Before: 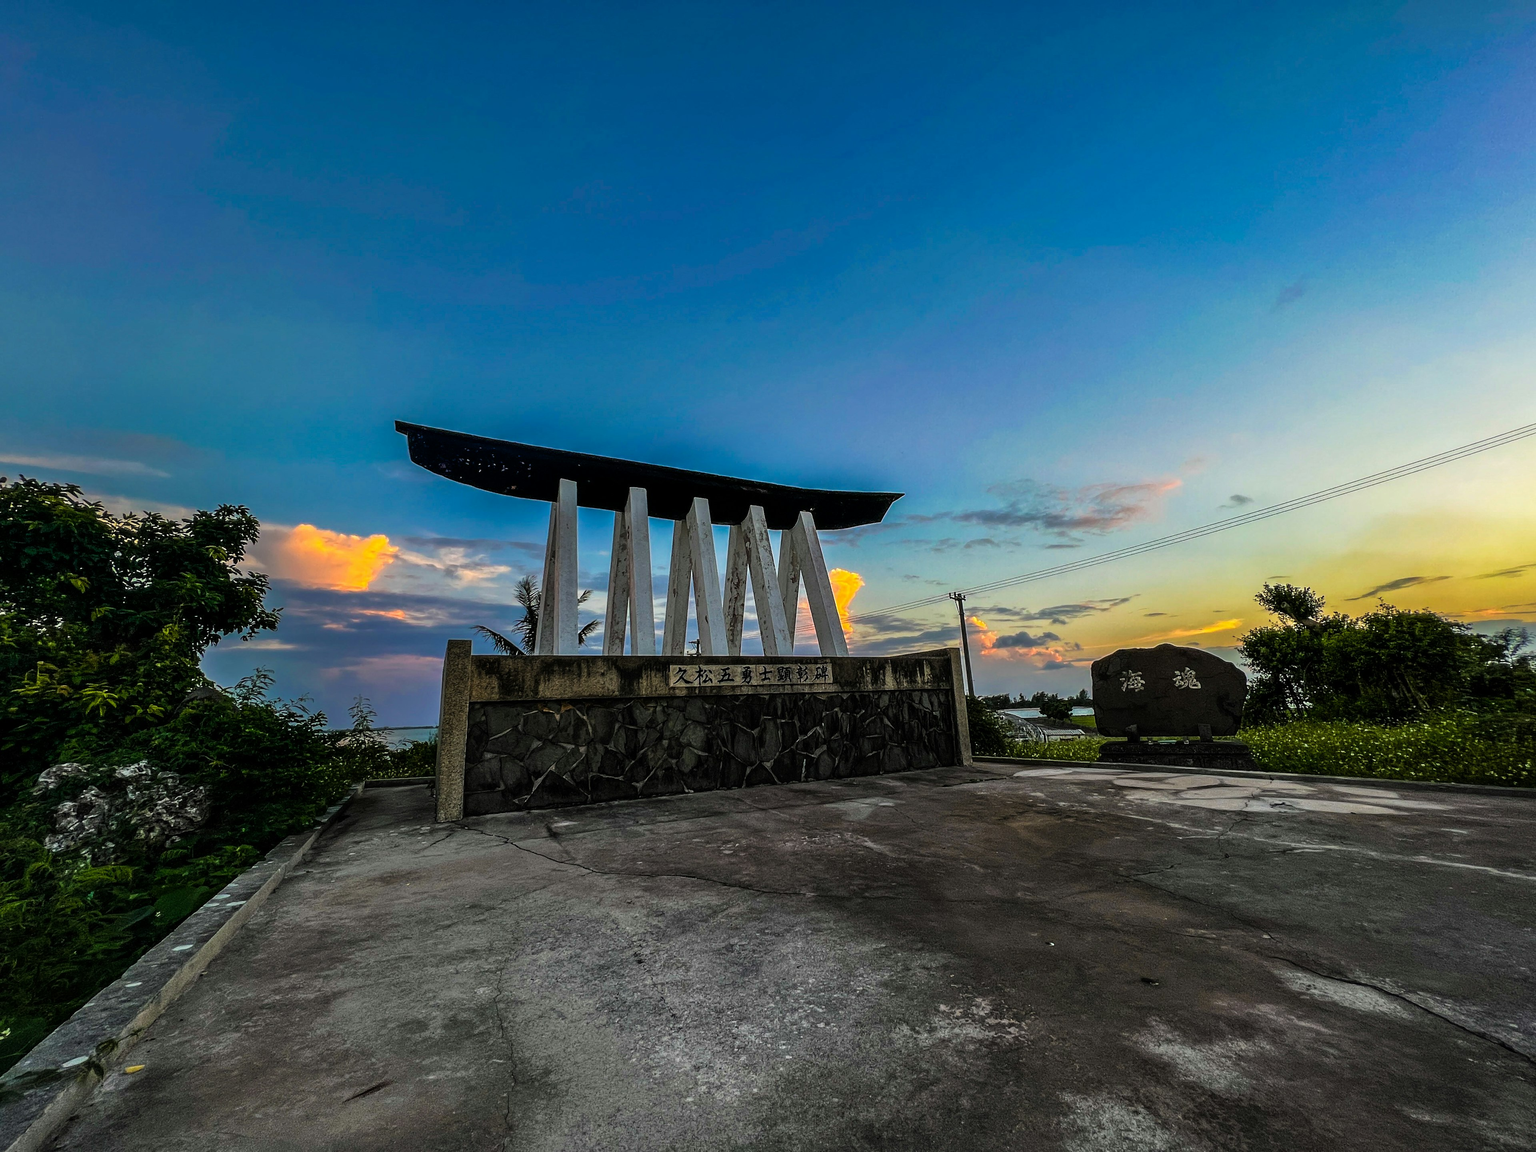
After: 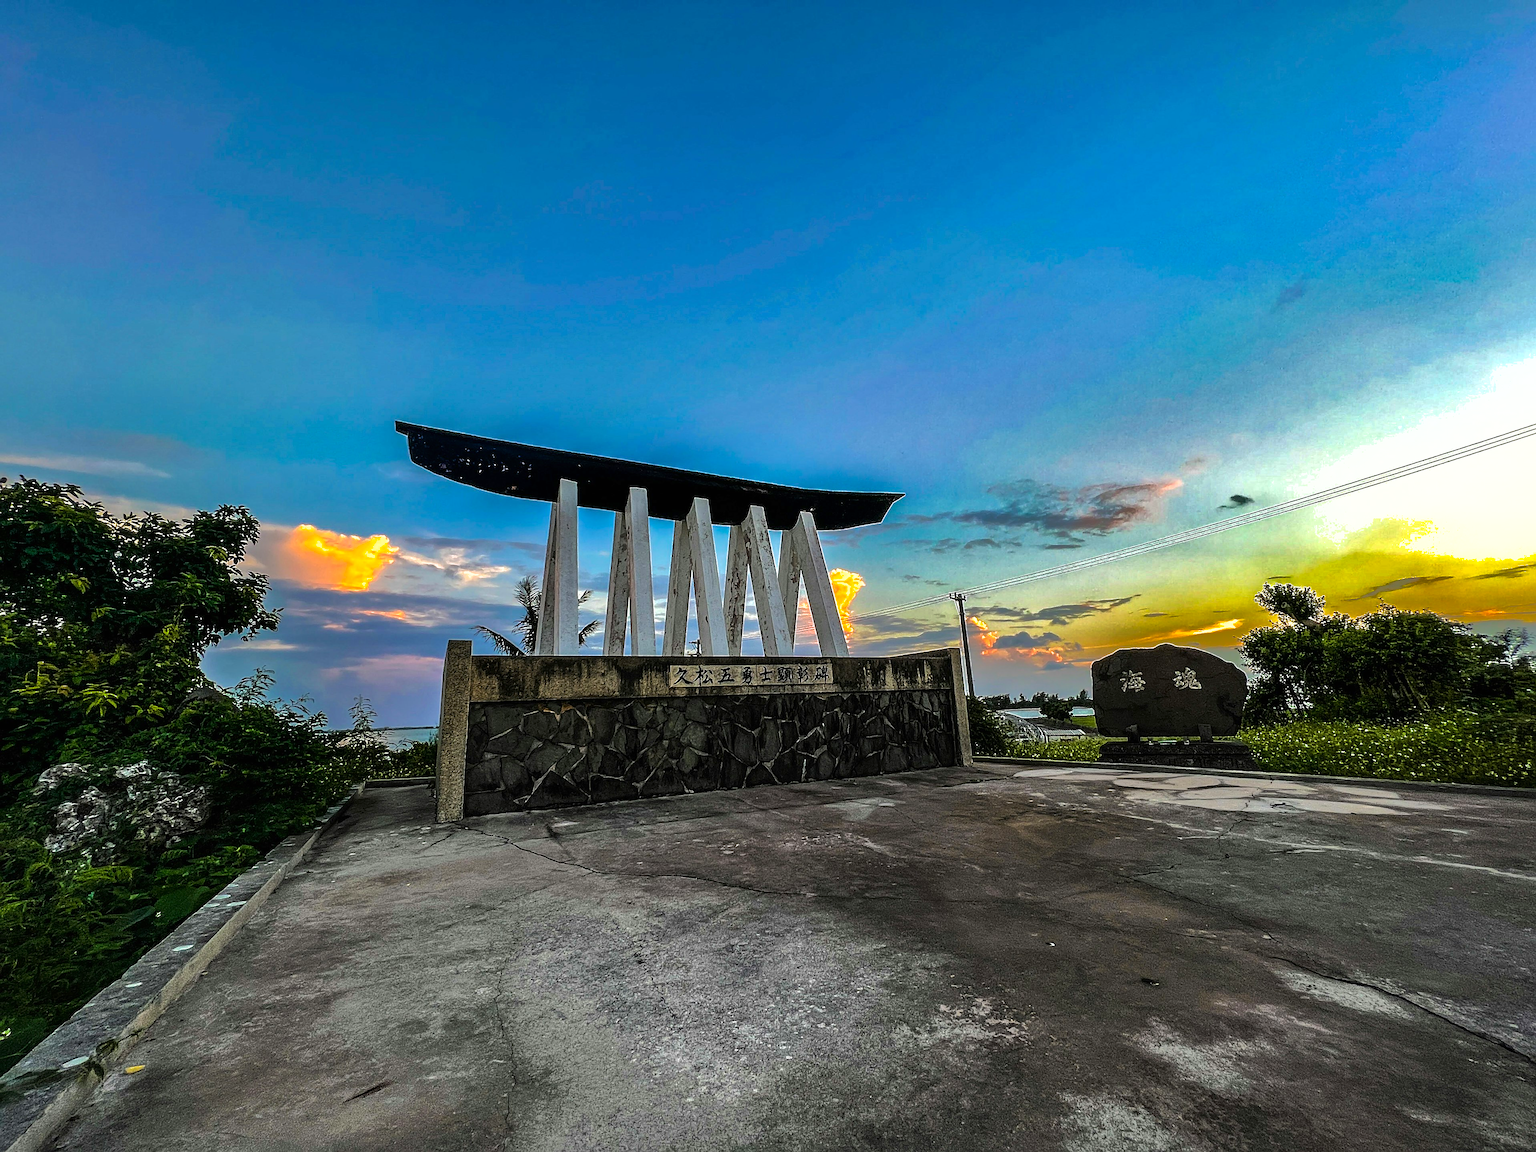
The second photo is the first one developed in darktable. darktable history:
exposure: black level correction 0, exposure 0.68 EV, compensate exposure bias true, compensate highlight preservation false
sharpen: on, module defaults
shadows and highlights: shadows -19.91, highlights -73.15
